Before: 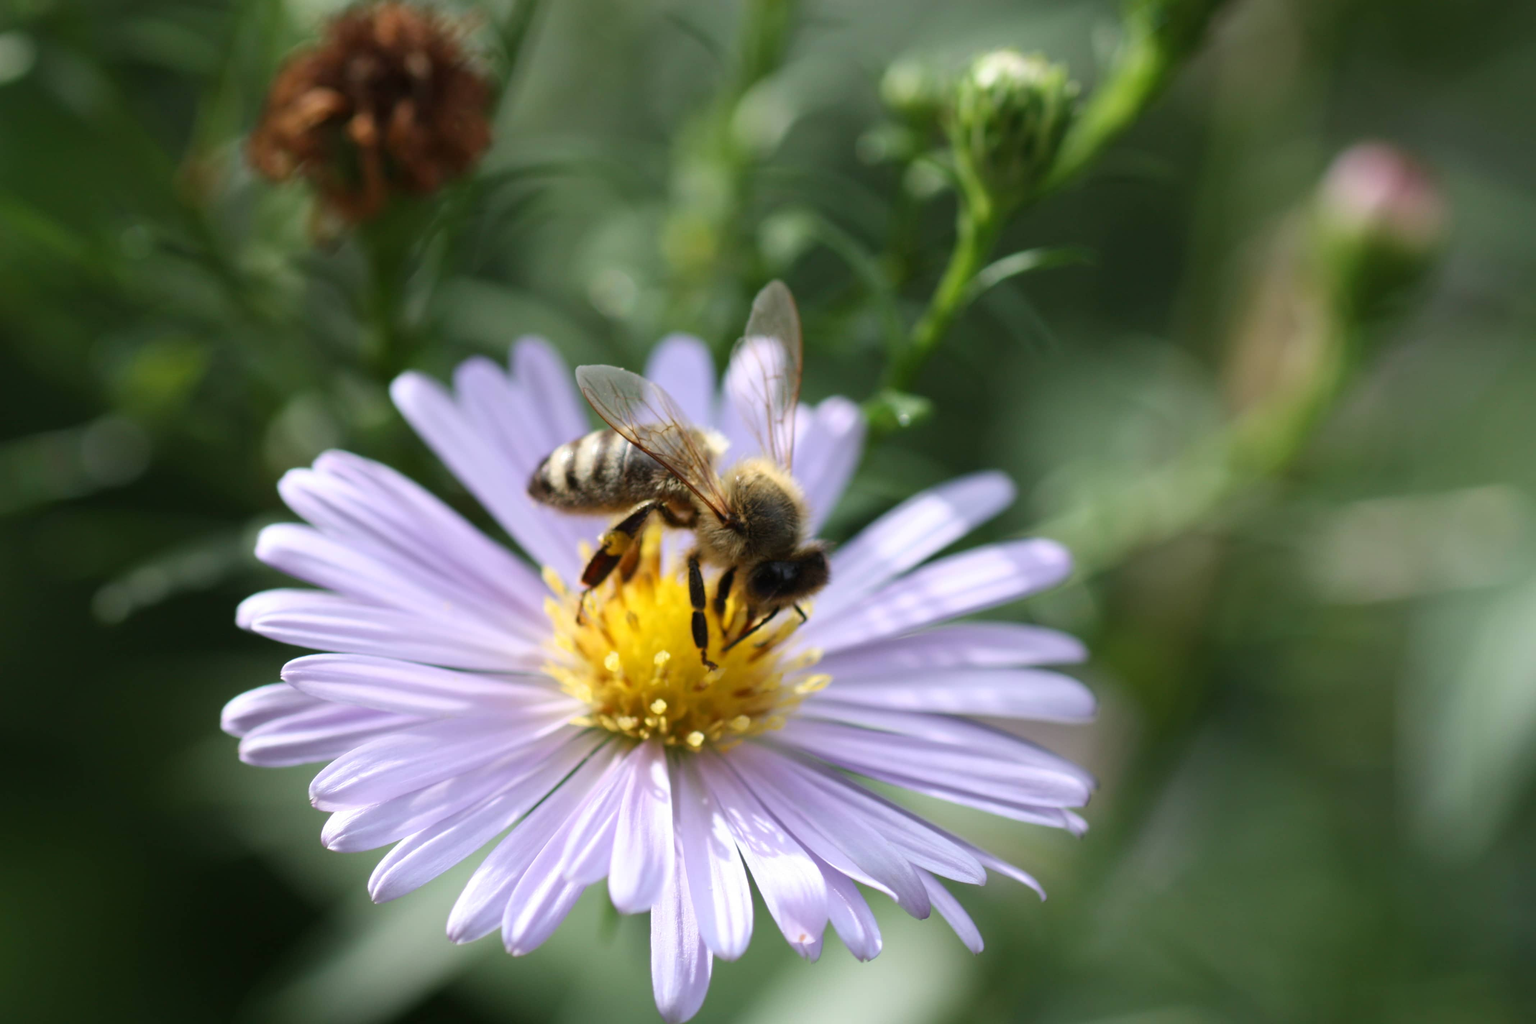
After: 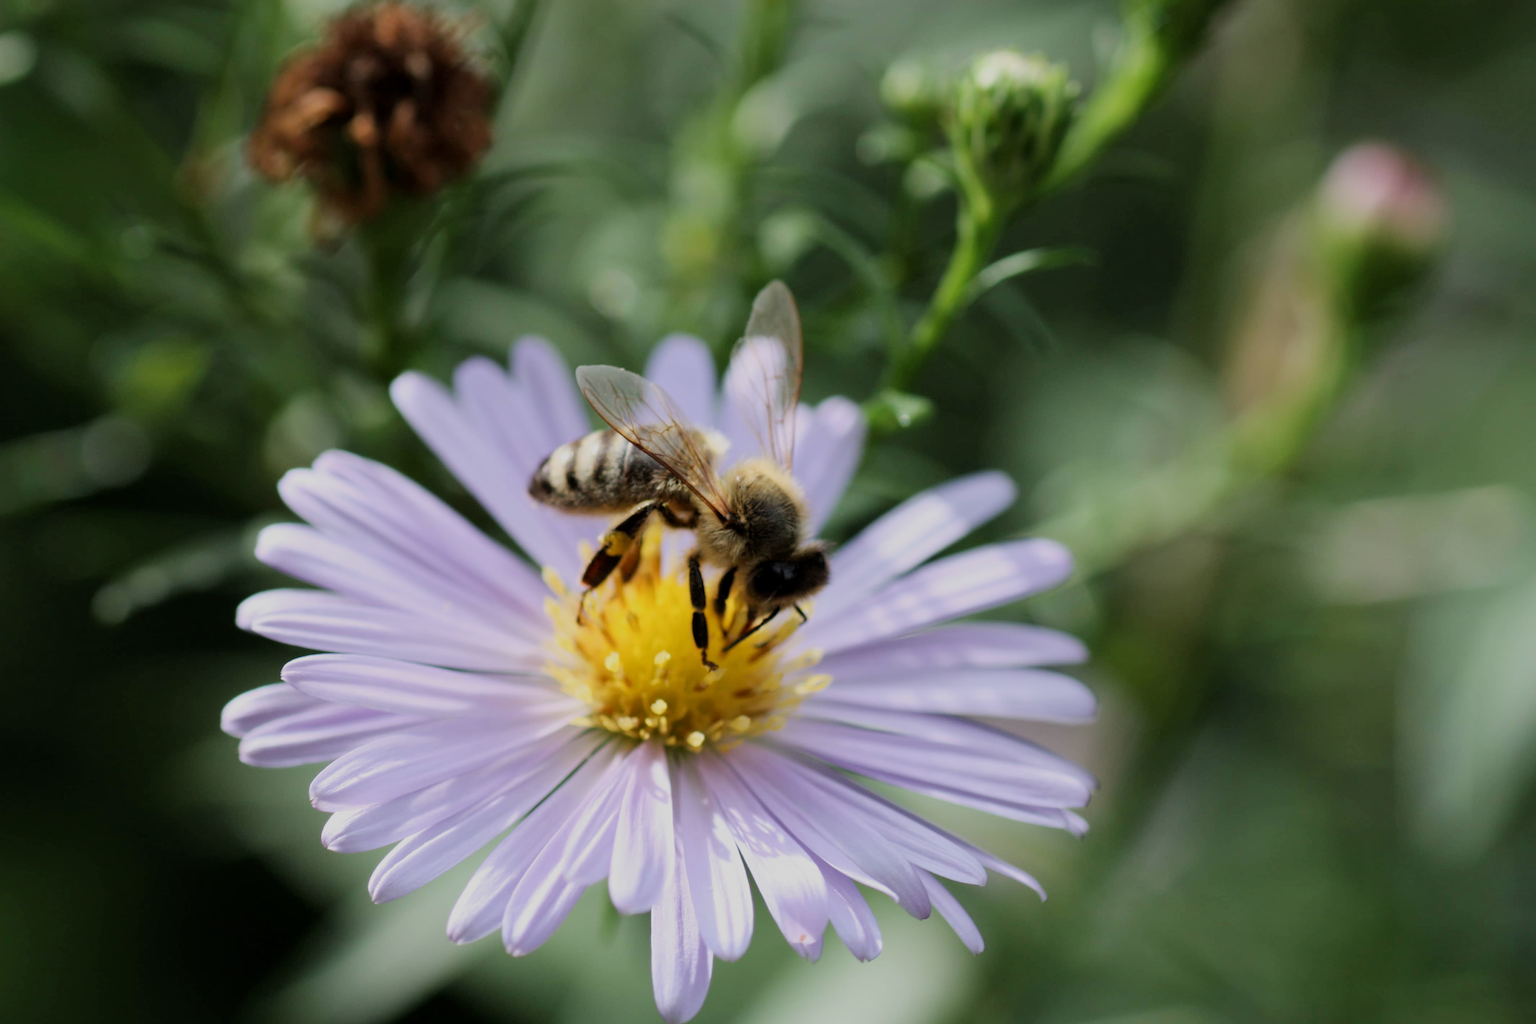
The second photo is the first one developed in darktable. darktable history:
filmic rgb: black relative exposure -7.65 EV, white relative exposure 4.56 EV, hardness 3.61
local contrast: mode bilateral grid, contrast 100, coarseness 100, detail 108%, midtone range 0.2
